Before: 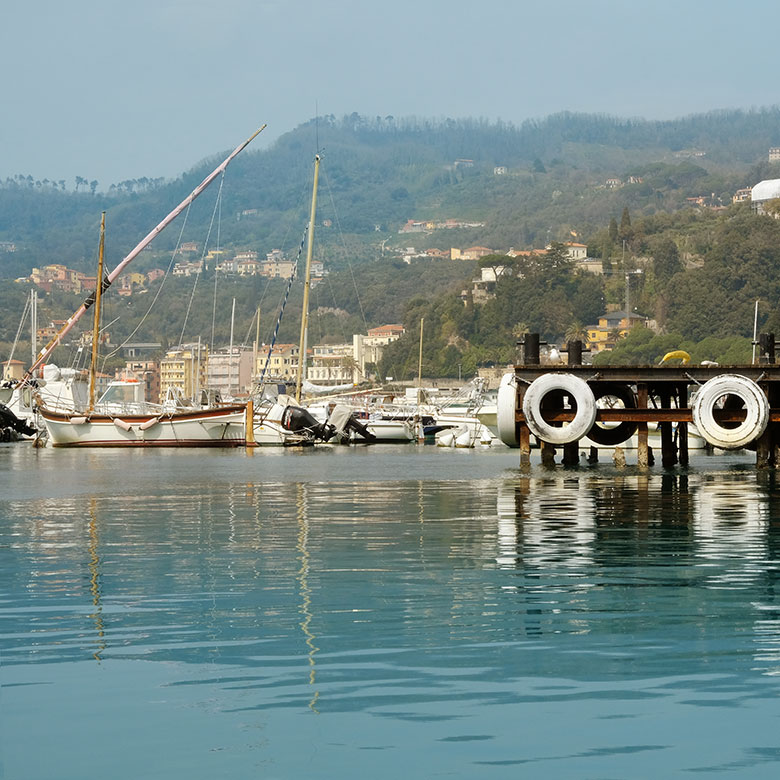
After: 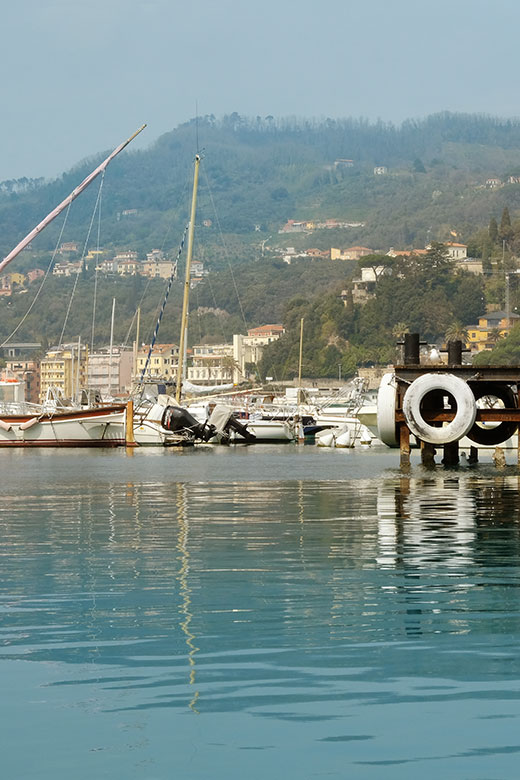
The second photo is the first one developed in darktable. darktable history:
crop: left 15.389%, right 17.842%
